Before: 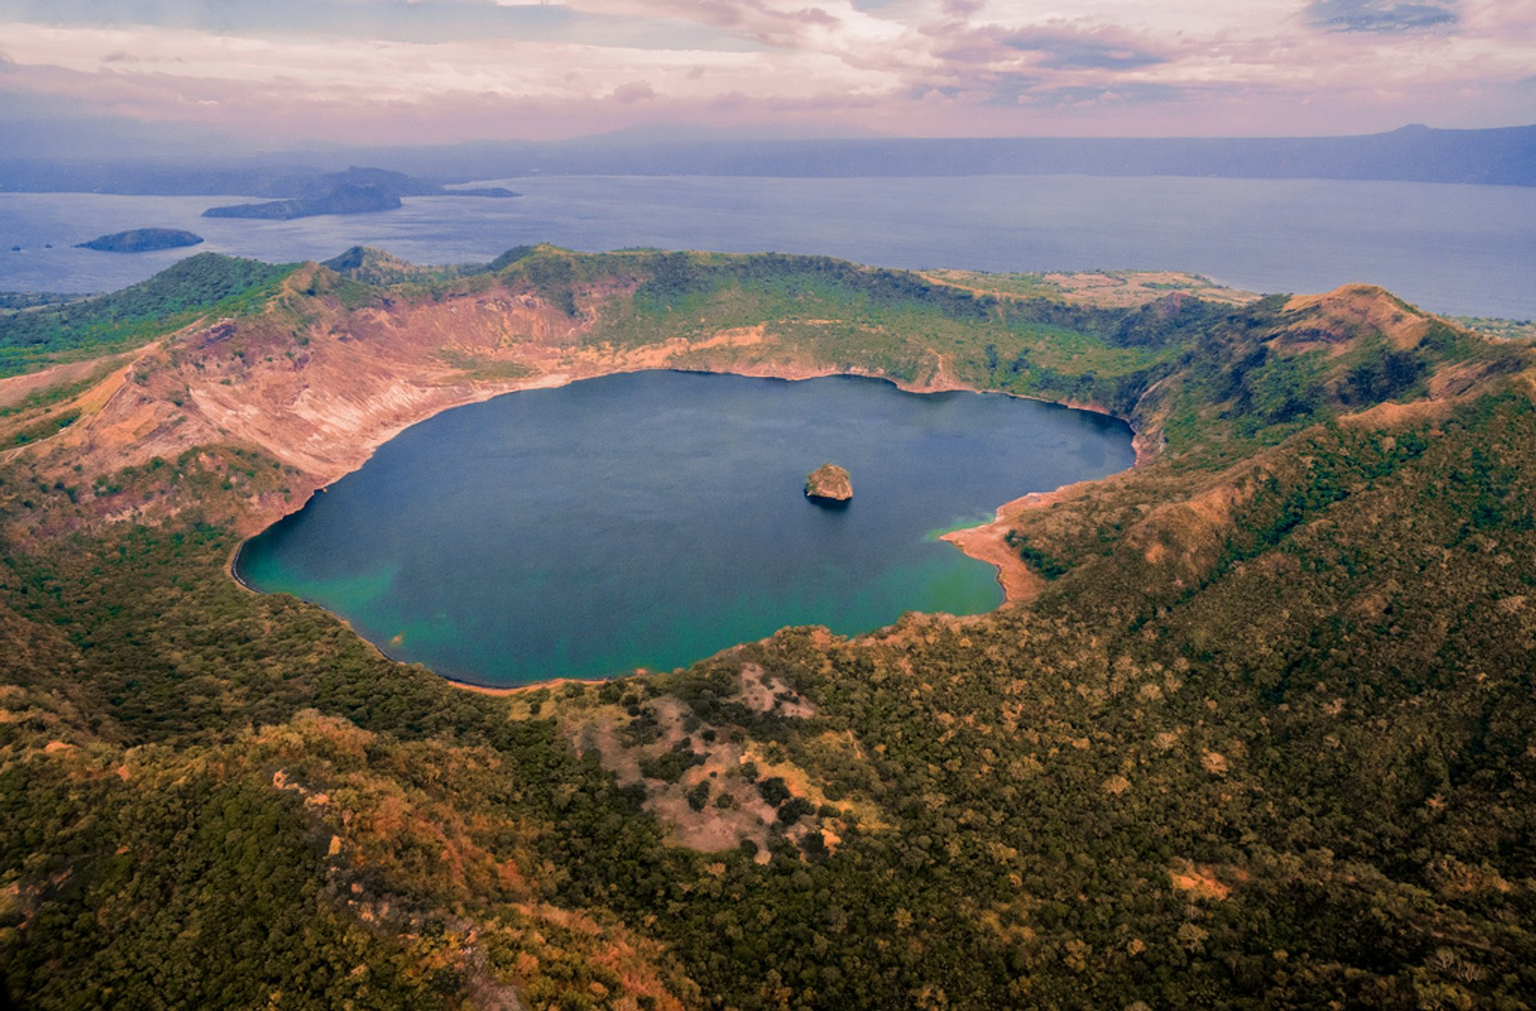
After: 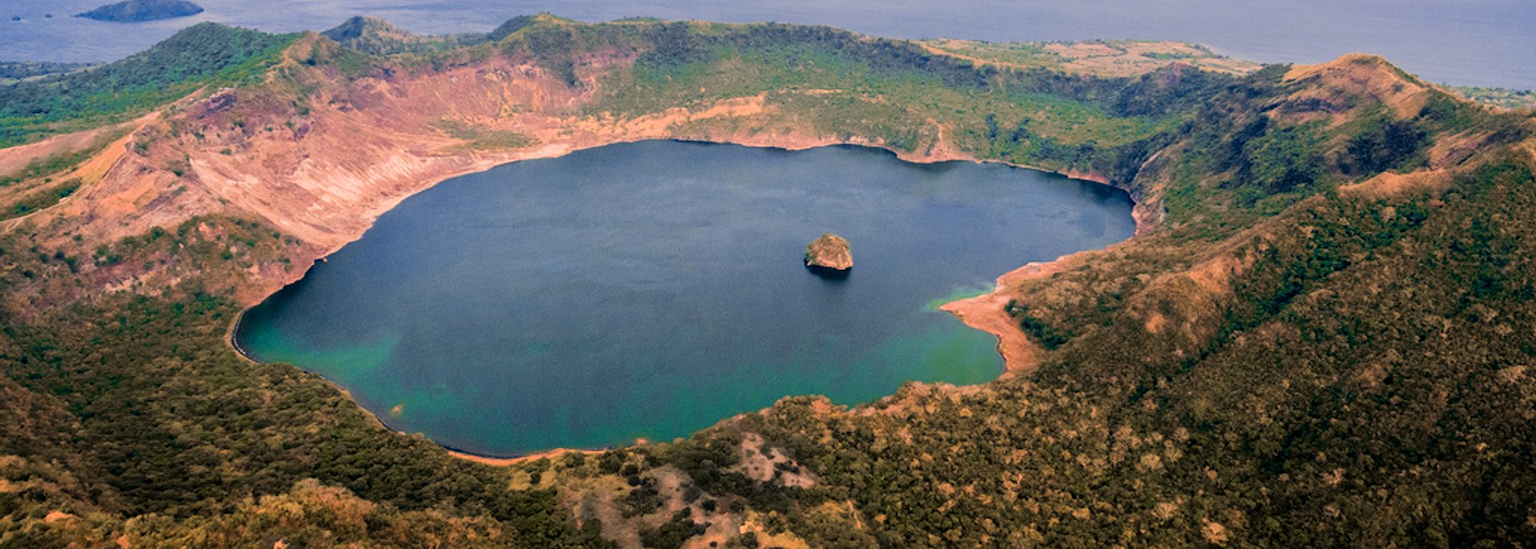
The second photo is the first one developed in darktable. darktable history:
crop and rotate: top 22.823%, bottom 22.782%
tone curve: curves: ch0 [(0, 0) (0.058, 0.027) (0.214, 0.183) (0.304, 0.288) (0.522, 0.549) (0.658, 0.7) (0.741, 0.775) (0.844, 0.866) (0.986, 0.957)]; ch1 [(0, 0) (0.172, 0.123) (0.312, 0.296) (0.437, 0.429) (0.471, 0.469) (0.502, 0.5) (0.513, 0.515) (0.572, 0.603) (0.617, 0.653) (0.68, 0.724) (0.889, 0.924) (1, 1)]; ch2 [(0, 0) (0.411, 0.424) (0.489, 0.49) (0.502, 0.5) (0.517, 0.519) (0.549, 0.578) (0.604, 0.628) (0.693, 0.686) (1, 1)]
